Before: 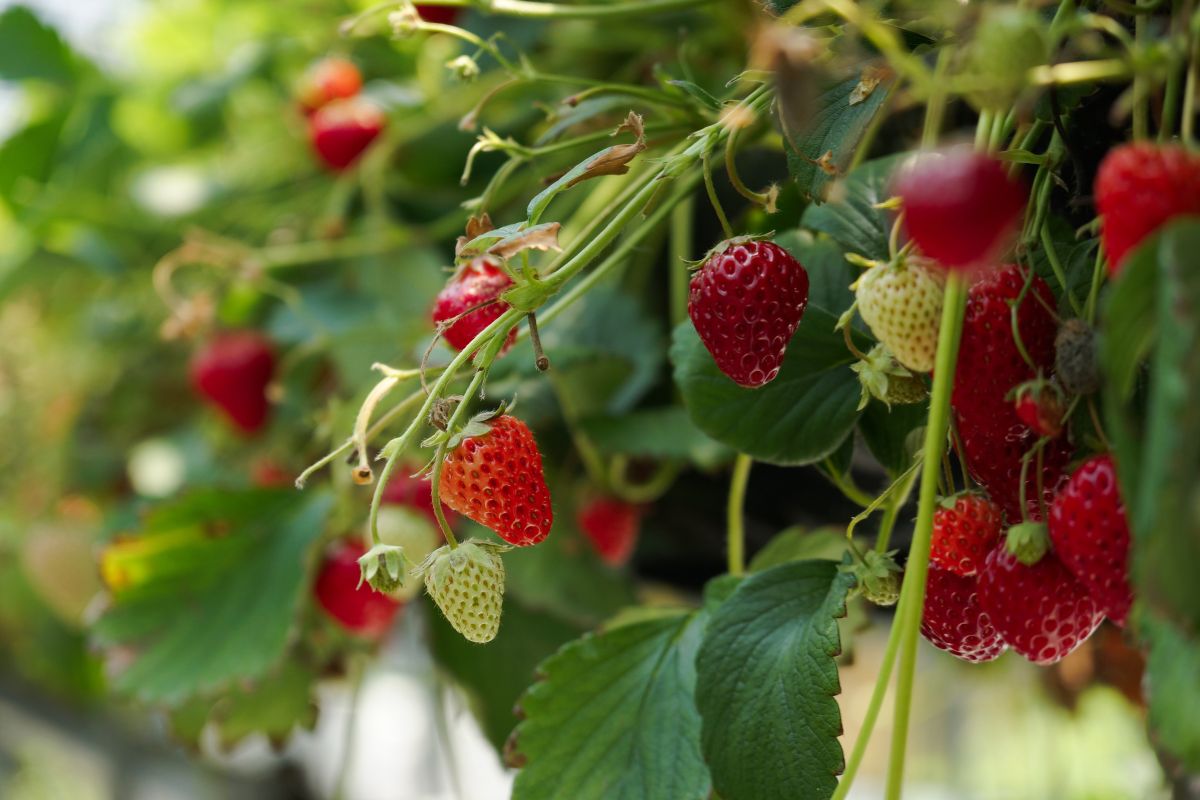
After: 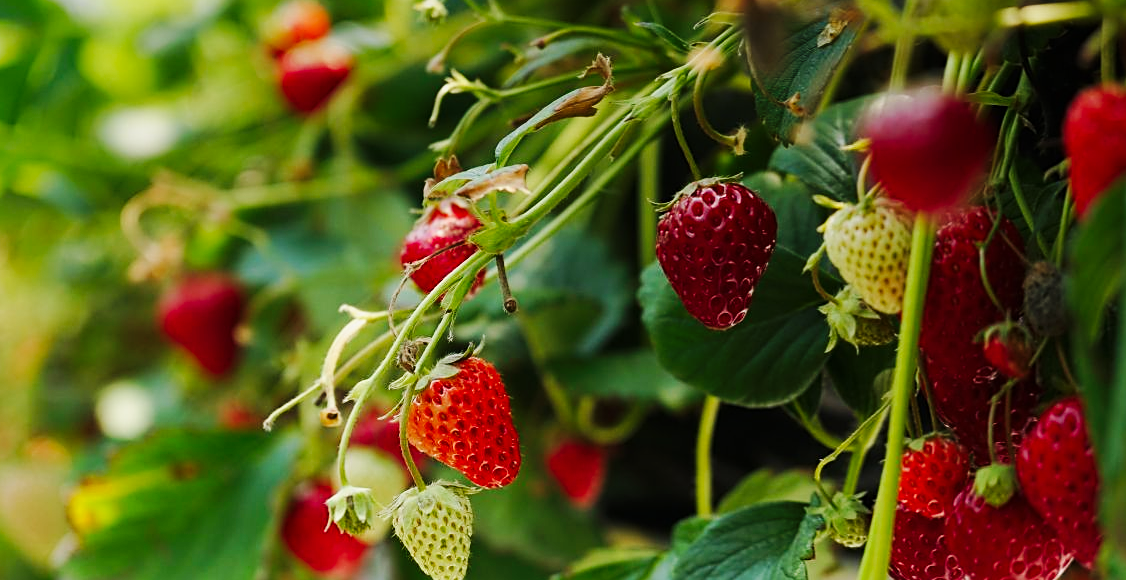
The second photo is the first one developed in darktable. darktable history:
sharpen: amount 0.478
crop: left 2.737%, top 7.287%, right 3.421%, bottom 20.179%
base curve: curves: ch0 [(0, 0) (0.032, 0.025) (0.121, 0.166) (0.206, 0.329) (0.605, 0.79) (1, 1)], preserve colors none
graduated density: rotation -0.352°, offset 57.64
